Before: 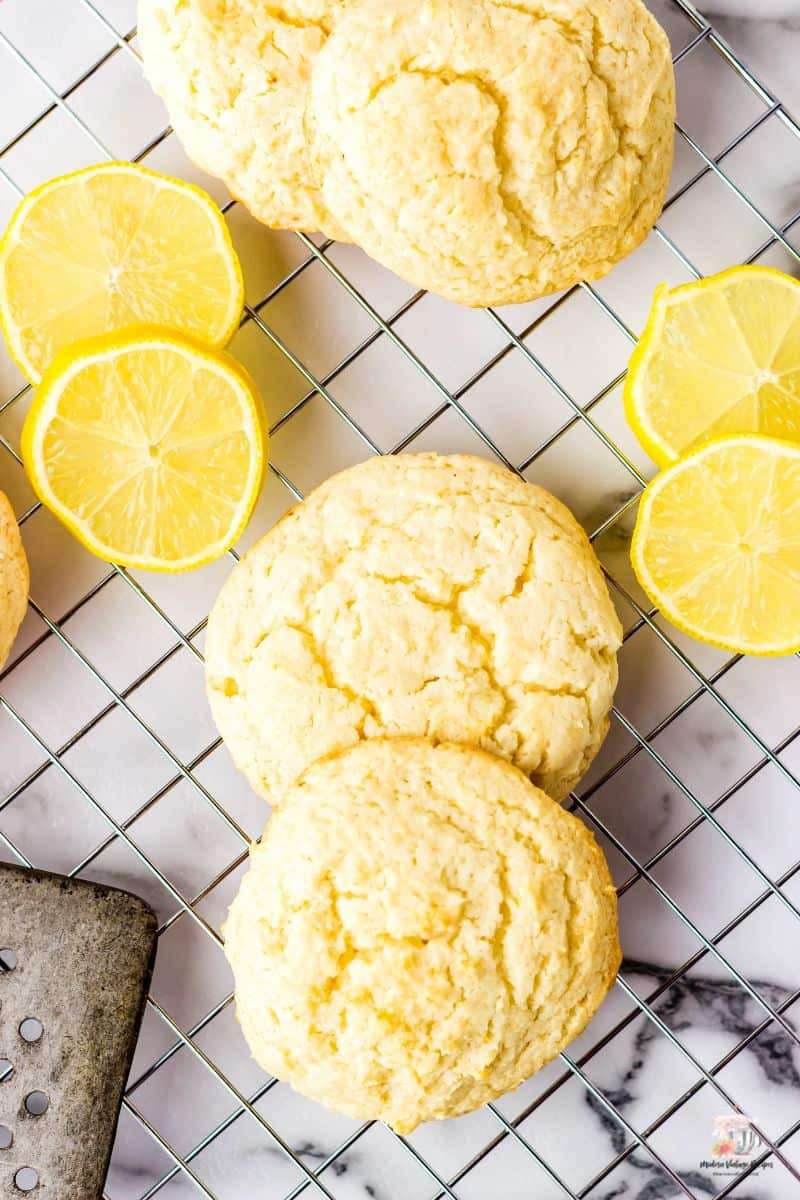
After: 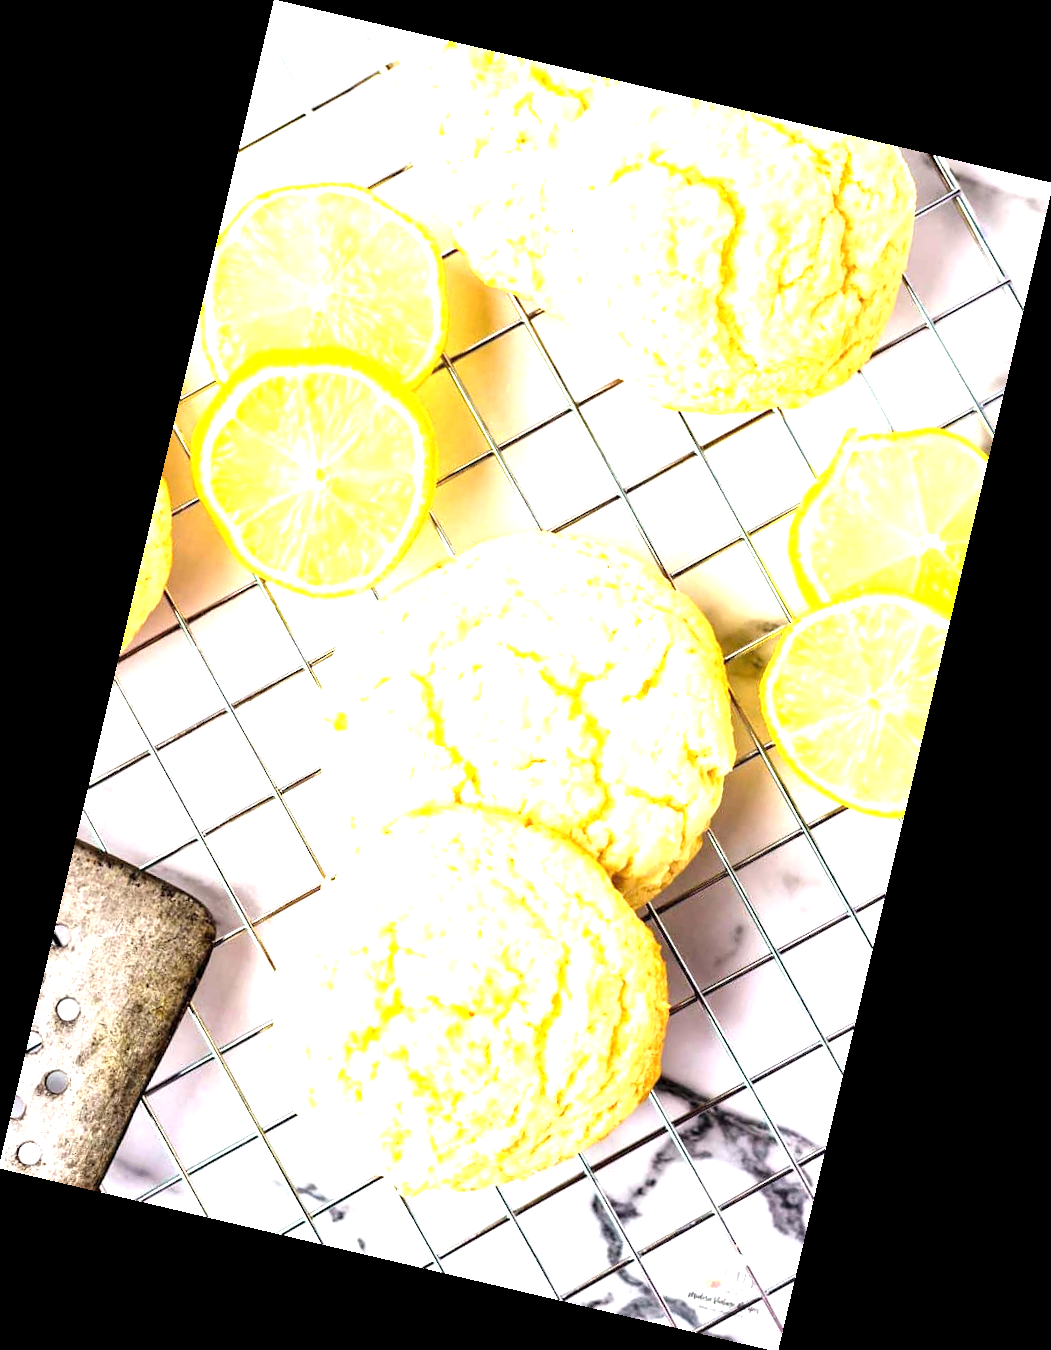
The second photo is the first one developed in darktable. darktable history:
exposure: black level correction 0, exposure 1.2 EV, compensate highlight preservation false
rotate and perspective: rotation 13.27°, automatic cropping off
levels: levels [0.016, 0.484, 0.953]
crop and rotate: left 0.126%
